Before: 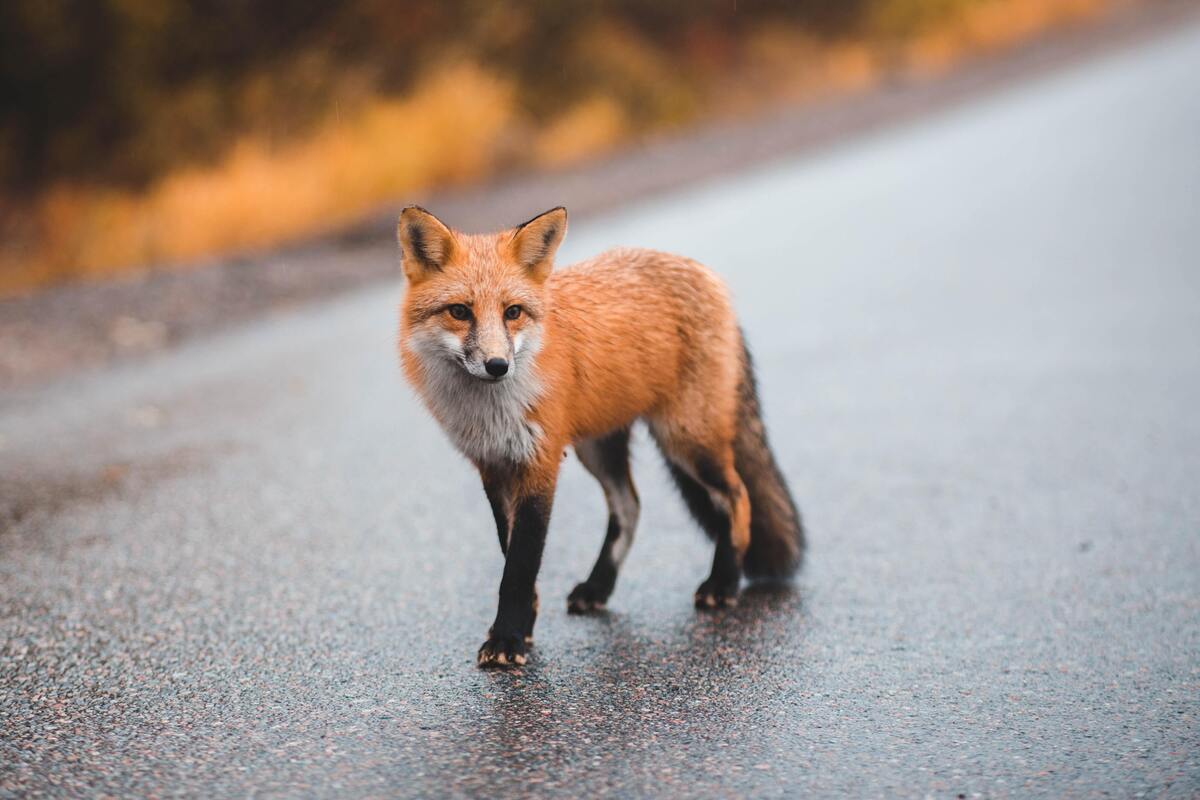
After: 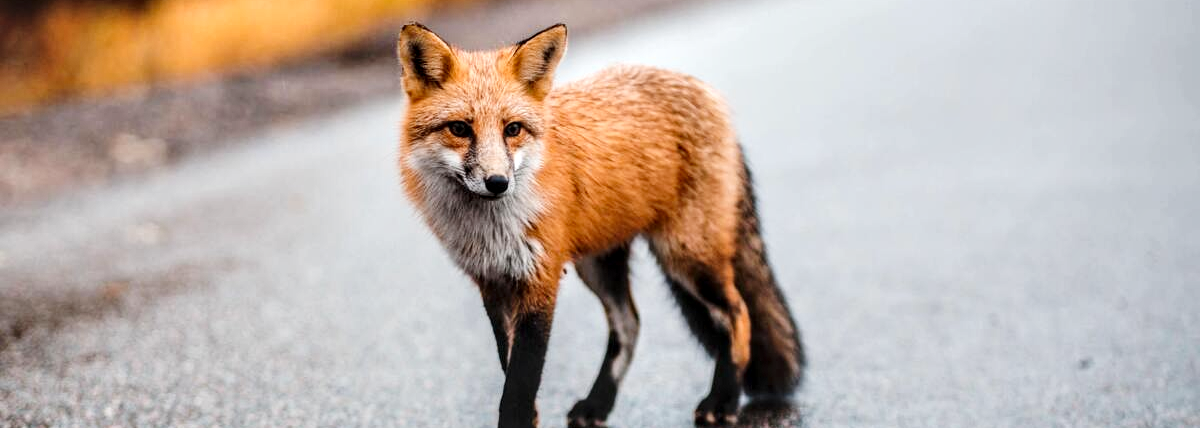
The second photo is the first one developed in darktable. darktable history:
crop and rotate: top 23.043%, bottom 23.437%
local contrast: highlights 60%, shadows 60%, detail 160%
tone curve: curves: ch0 [(0, 0) (0.003, 0.018) (0.011, 0.019) (0.025, 0.024) (0.044, 0.037) (0.069, 0.053) (0.1, 0.075) (0.136, 0.105) (0.177, 0.136) (0.224, 0.179) (0.277, 0.244) (0.335, 0.319) (0.399, 0.4) (0.468, 0.495) (0.543, 0.58) (0.623, 0.671) (0.709, 0.757) (0.801, 0.838) (0.898, 0.913) (1, 1)], preserve colors none
